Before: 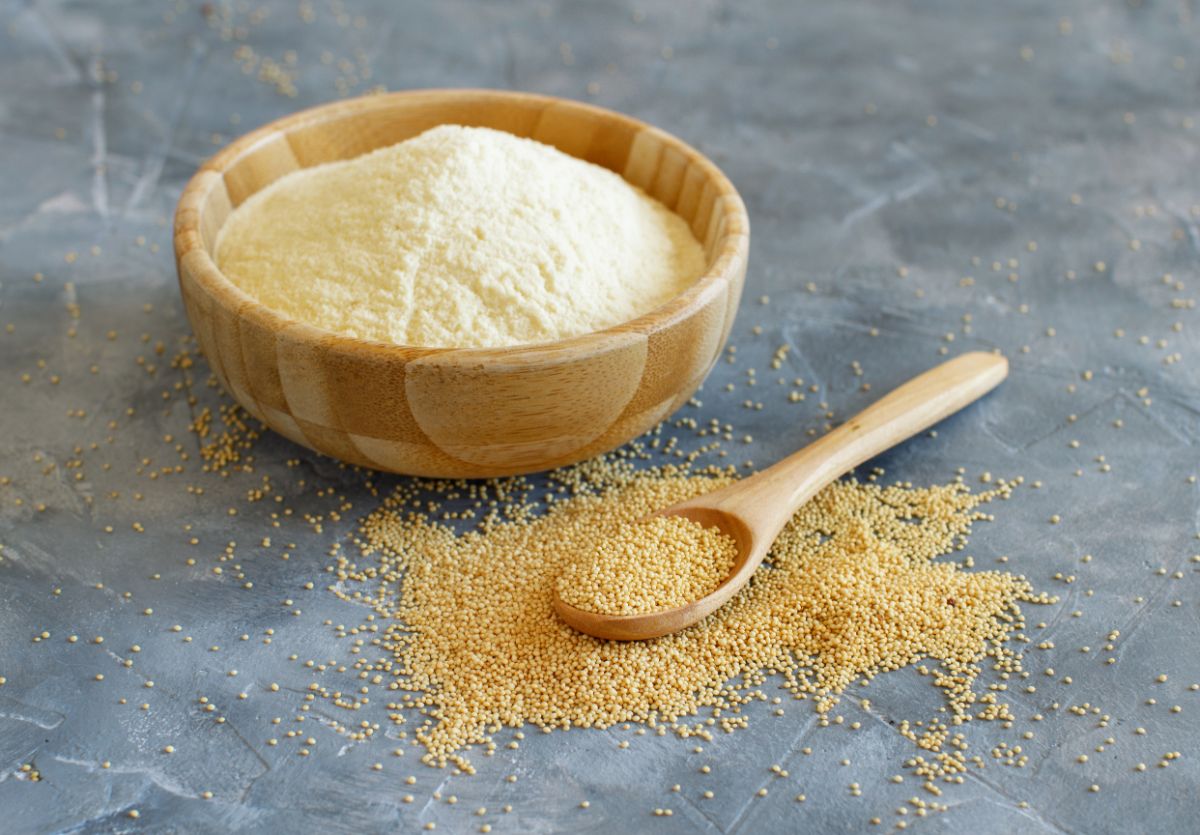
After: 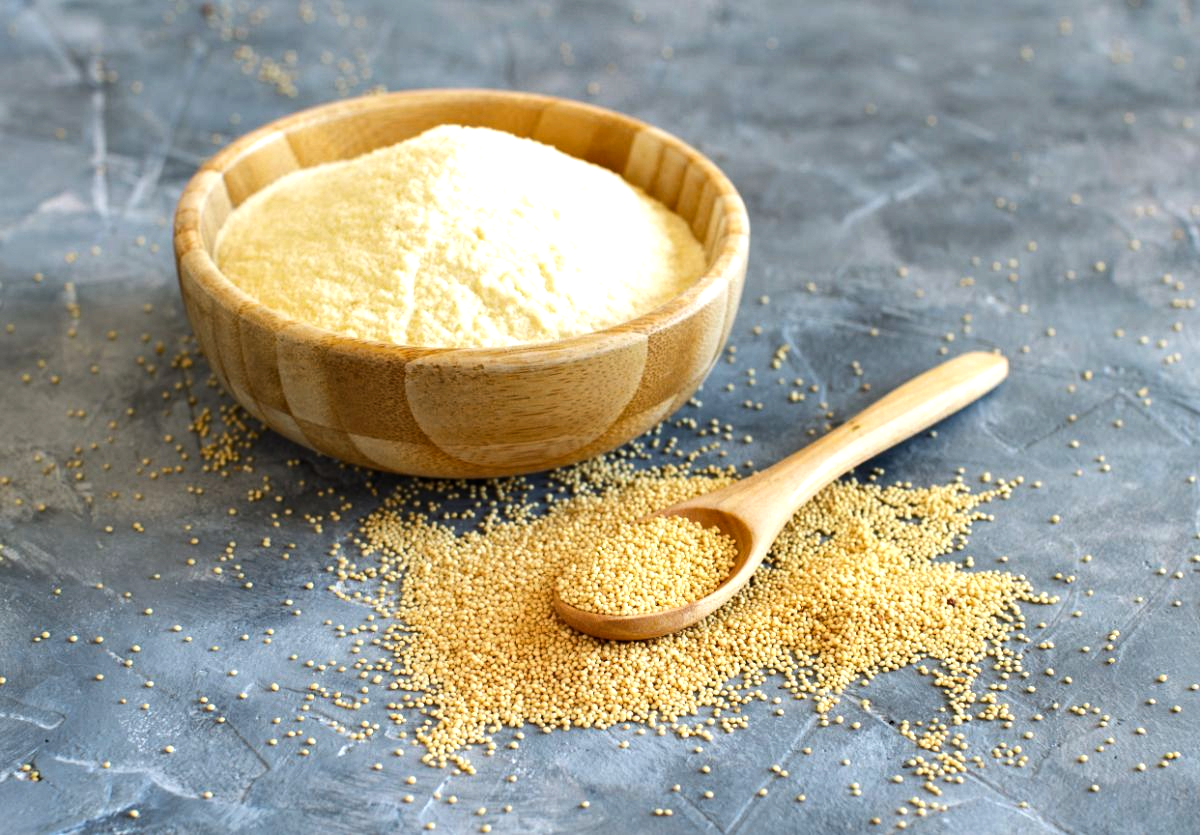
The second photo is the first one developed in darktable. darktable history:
tone equalizer: -8 EV -0.75 EV, -7 EV -0.7 EV, -6 EV -0.6 EV, -5 EV -0.4 EV, -3 EV 0.4 EV, -2 EV 0.6 EV, -1 EV 0.7 EV, +0 EV 0.75 EV, edges refinement/feathering 500, mask exposure compensation -1.57 EV, preserve details no
haze removal: compatibility mode true, adaptive false
